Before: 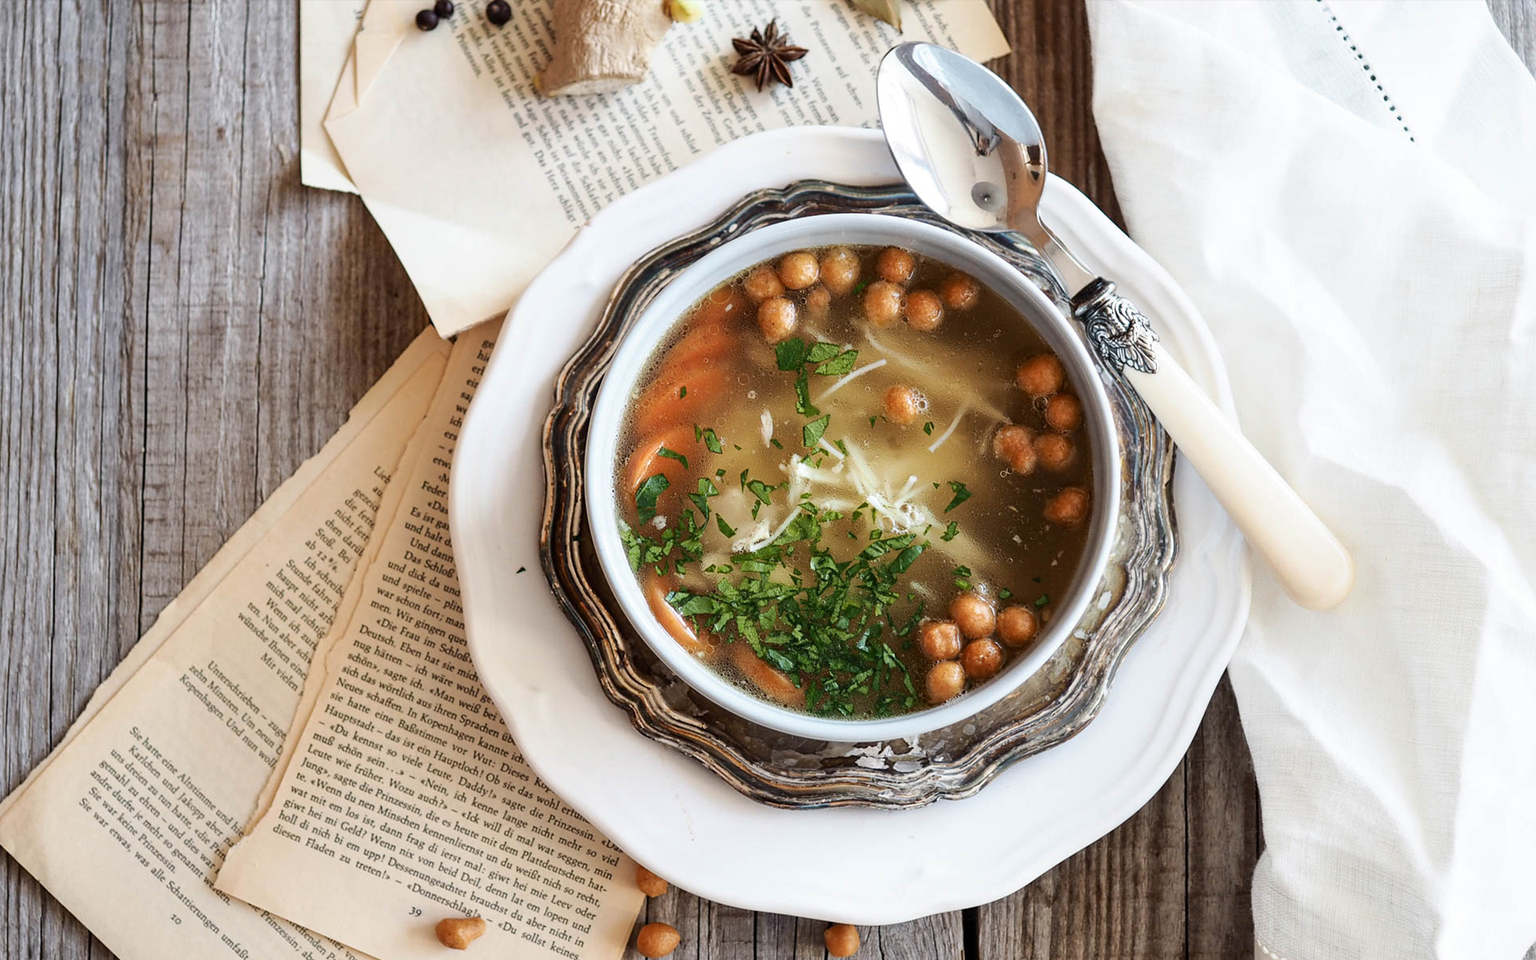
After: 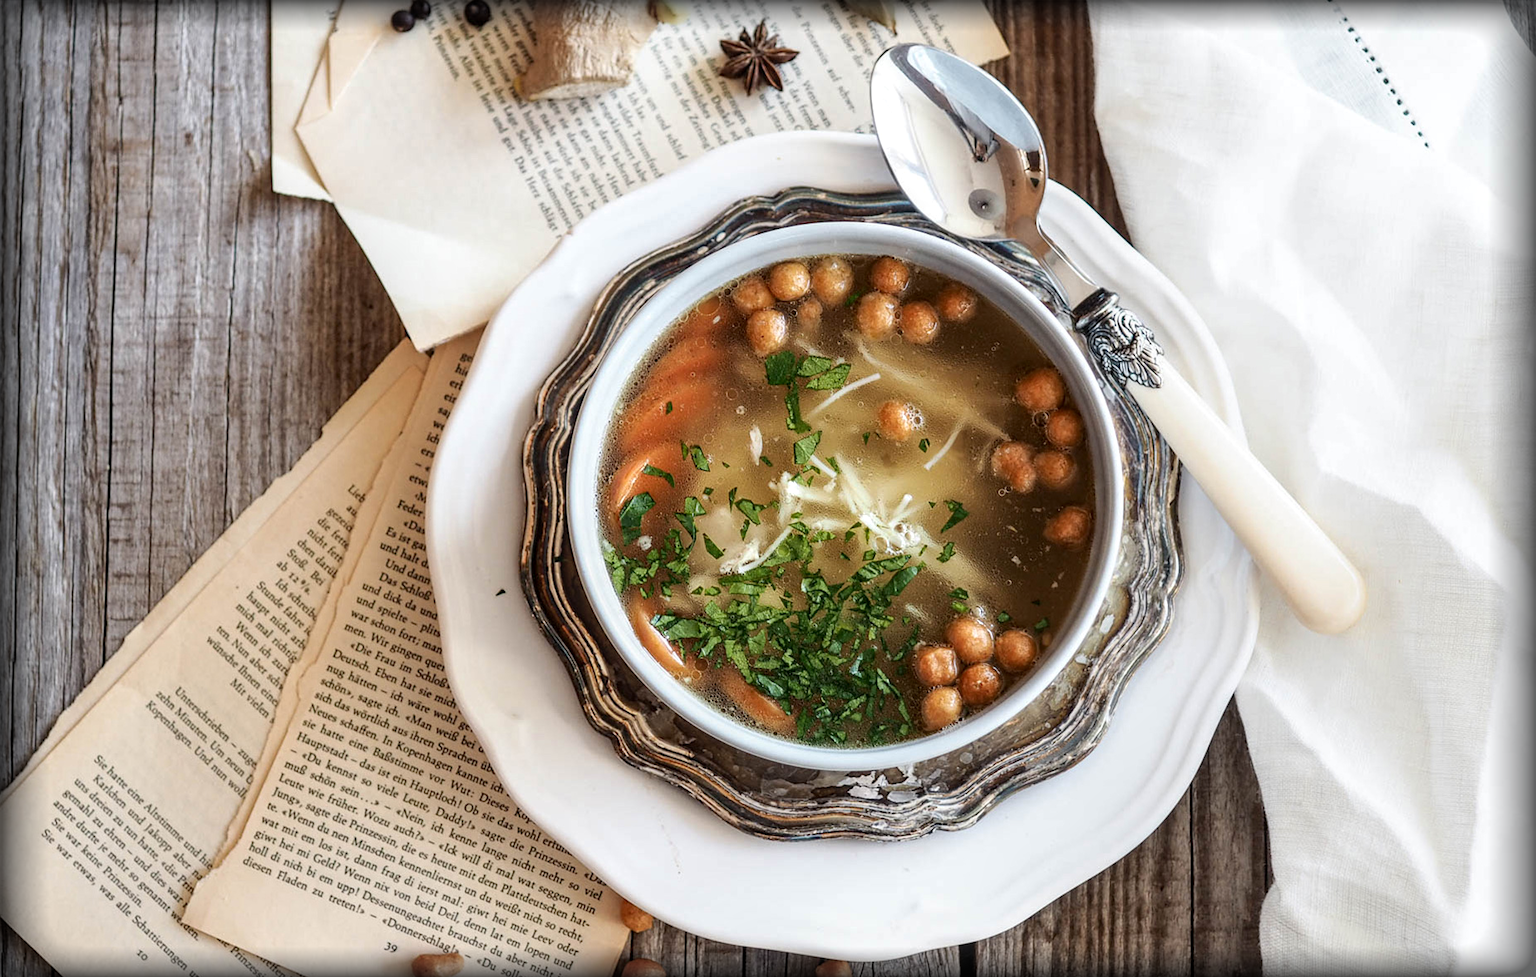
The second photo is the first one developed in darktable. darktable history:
local contrast: on, module defaults
vignetting: fall-off start 93.61%, fall-off radius 6.17%, brightness -0.865, automatic ratio true, width/height ratio 1.33, shape 0.043
crop and rotate: left 2.598%, right 1.134%, bottom 1.937%
